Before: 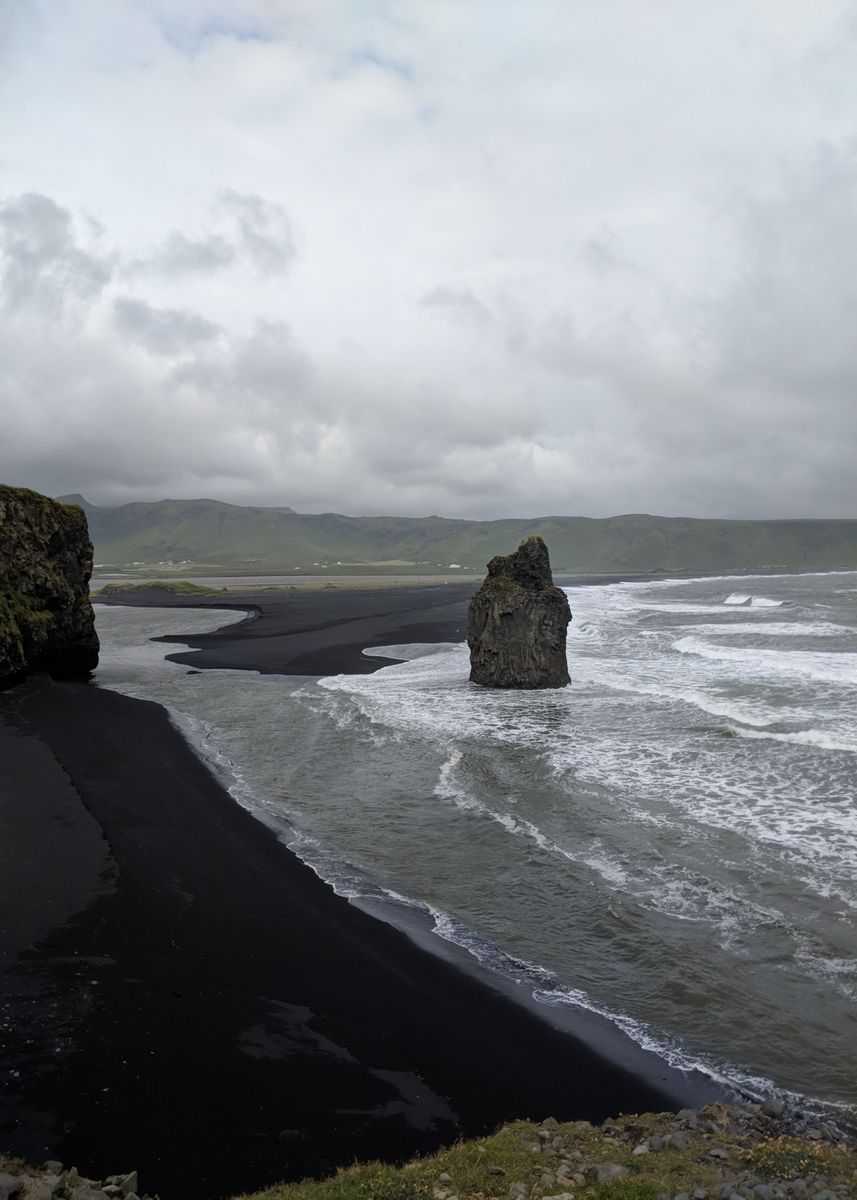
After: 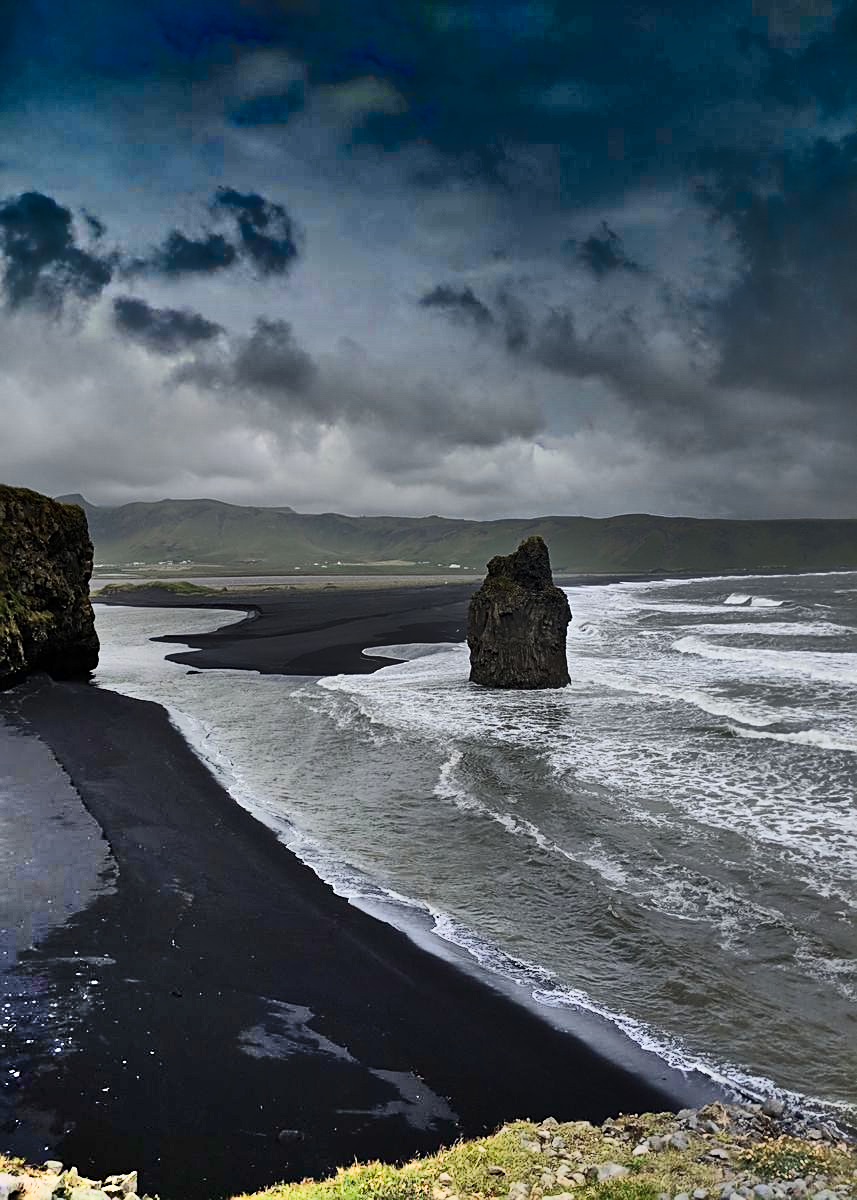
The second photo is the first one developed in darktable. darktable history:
contrast brightness saturation: contrast 0.22
shadows and highlights: radius 123.98, shadows 100, white point adjustment -3, highlights -100, highlights color adjustment 89.84%, soften with gaussian
sharpen: on, module defaults
